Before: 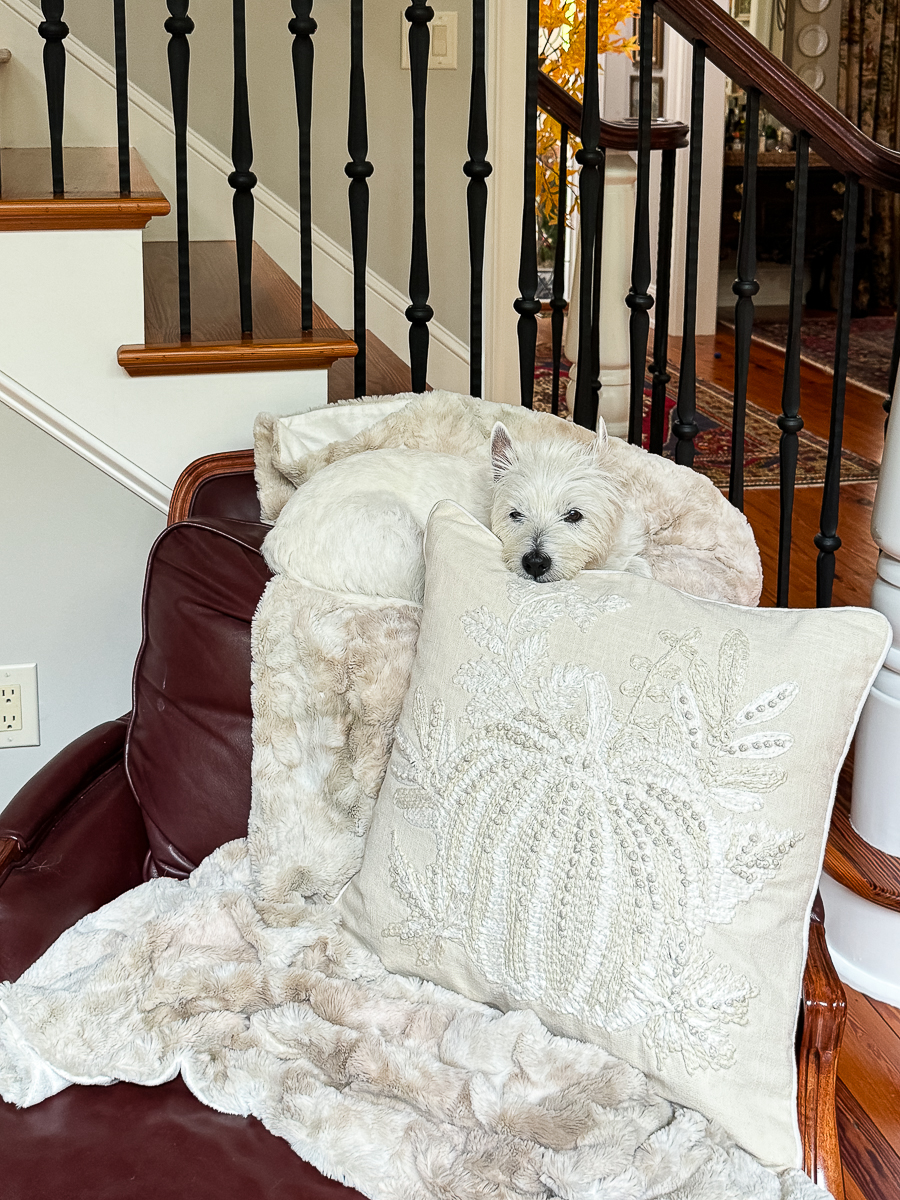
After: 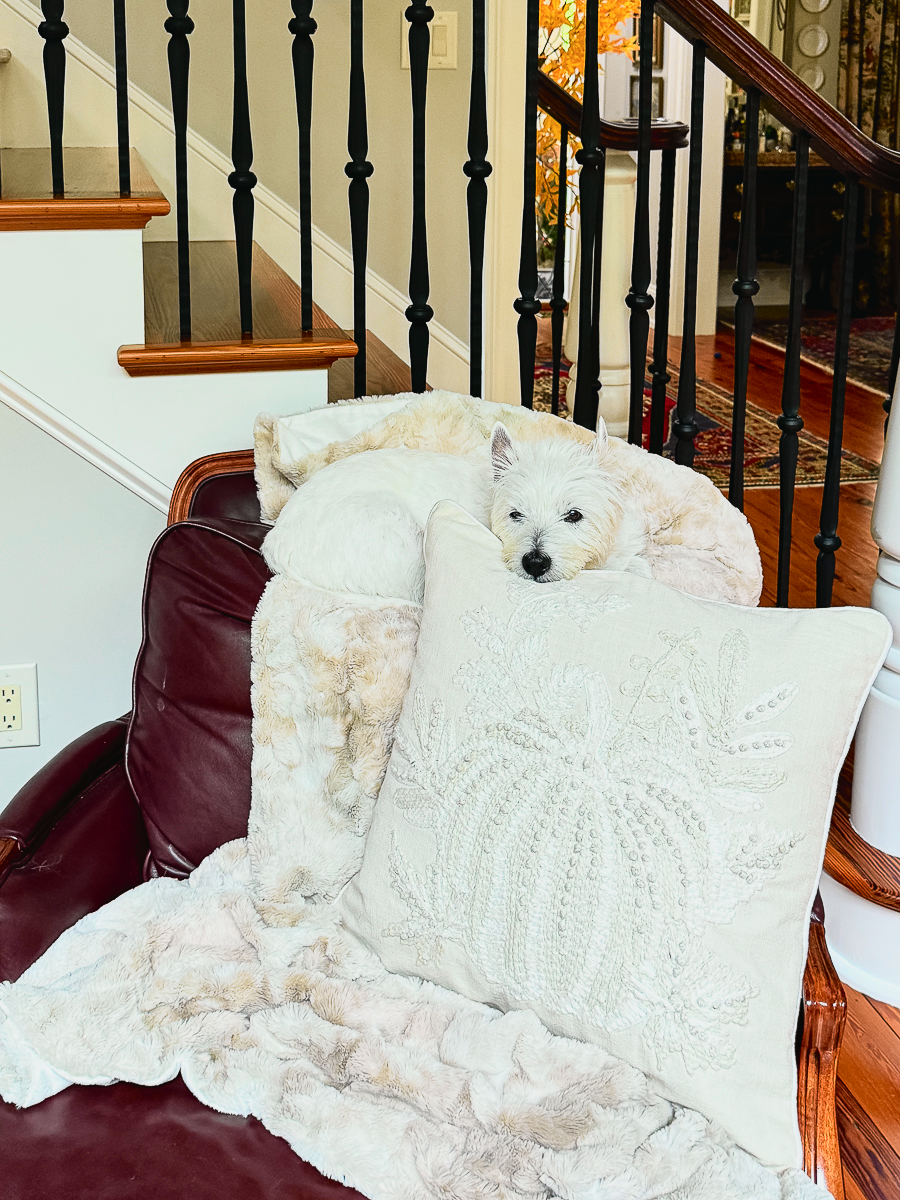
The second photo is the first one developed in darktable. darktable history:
tone curve: curves: ch0 [(0, 0.022) (0.114, 0.088) (0.282, 0.316) (0.446, 0.511) (0.613, 0.693) (0.786, 0.843) (0.999, 0.949)]; ch1 [(0, 0) (0.395, 0.343) (0.463, 0.427) (0.486, 0.474) (0.503, 0.5) (0.535, 0.522) (0.555, 0.566) (0.594, 0.614) (0.755, 0.793) (1, 1)]; ch2 [(0, 0) (0.369, 0.388) (0.449, 0.431) (0.501, 0.5) (0.528, 0.517) (0.561, 0.59) (0.612, 0.646) (0.697, 0.721) (1, 1)], color space Lab, independent channels, preserve colors none
